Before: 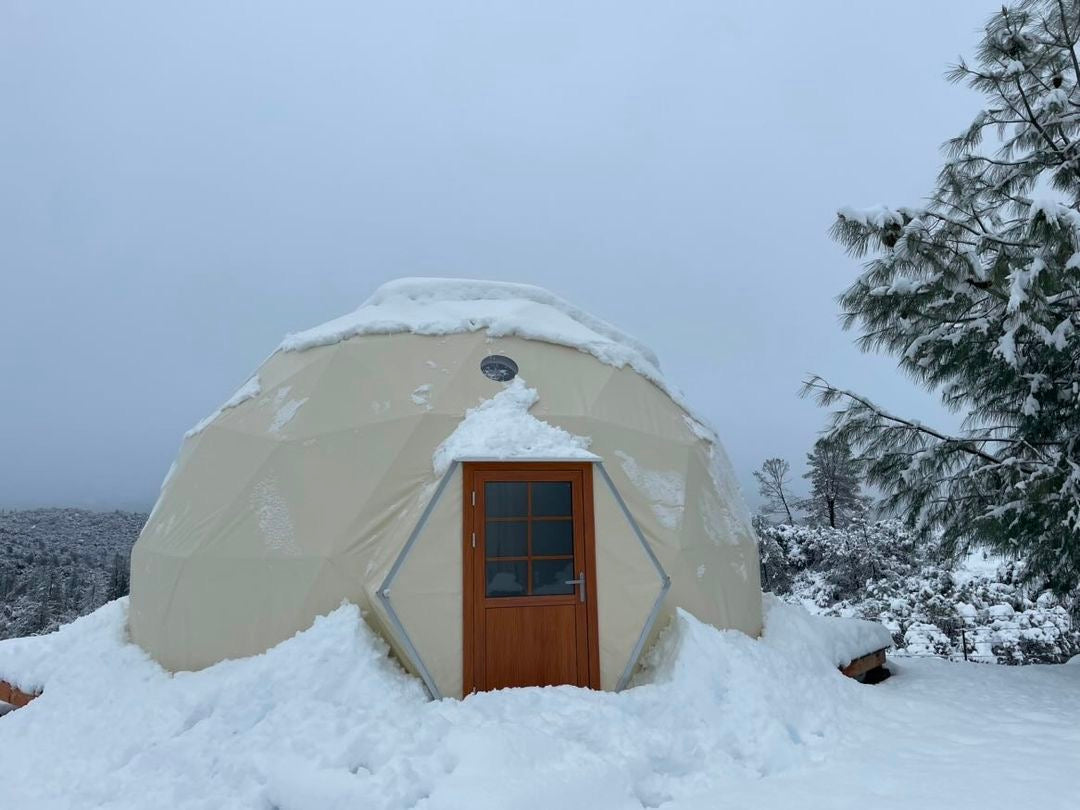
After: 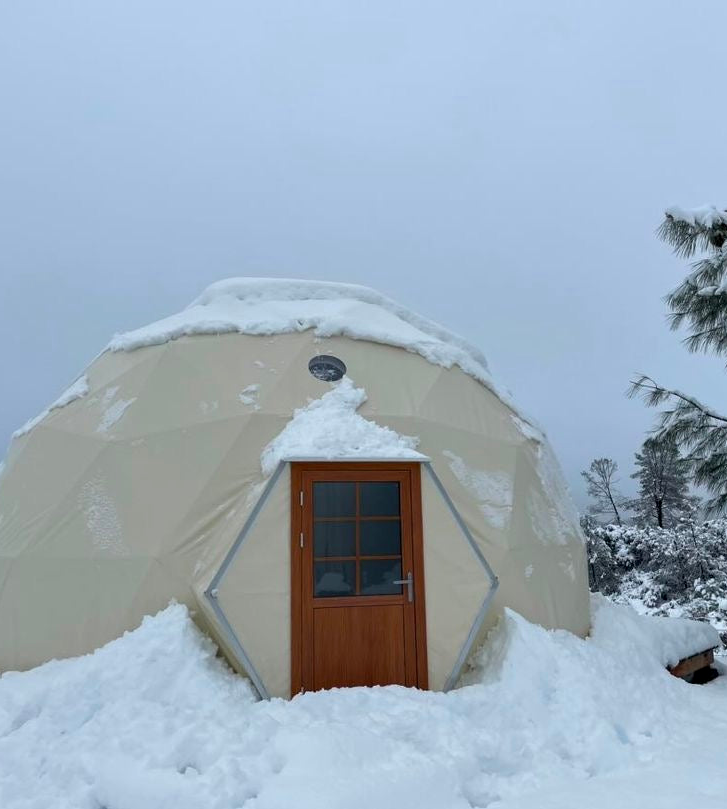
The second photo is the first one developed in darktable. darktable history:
crop and rotate: left 15.987%, right 16.634%
contrast equalizer: octaves 7, y [[0.545, 0.572, 0.59, 0.59, 0.571, 0.545], [0.5 ×6], [0.5 ×6], [0 ×6], [0 ×6]], mix 0.161
